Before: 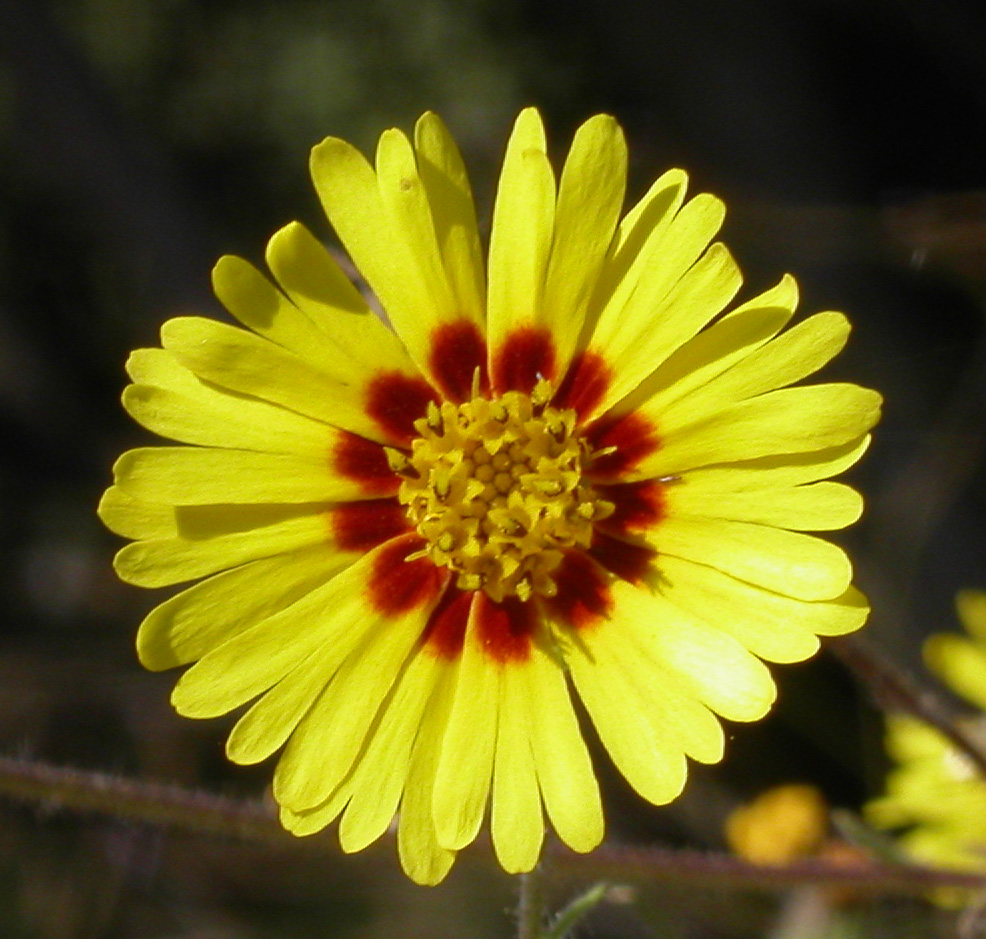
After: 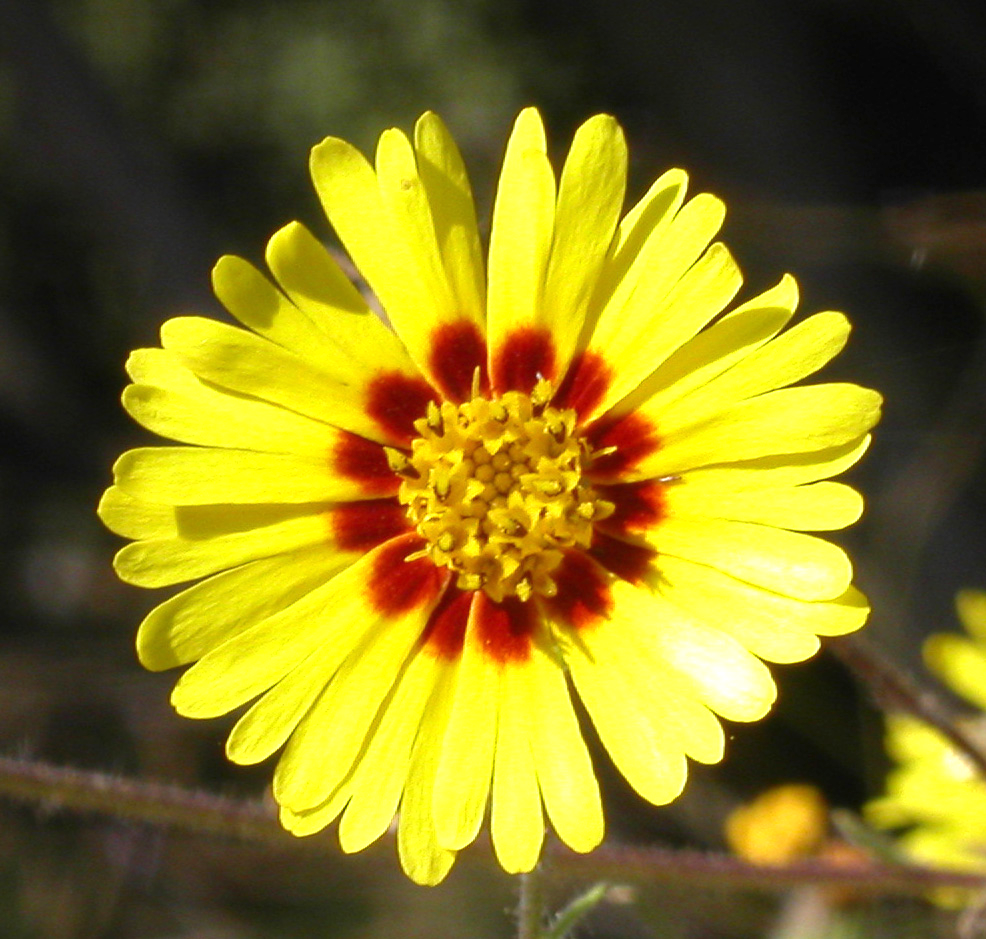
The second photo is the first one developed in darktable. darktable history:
exposure: black level correction 0, exposure 0.696 EV, compensate exposure bias true, compensate highlight preservation false
